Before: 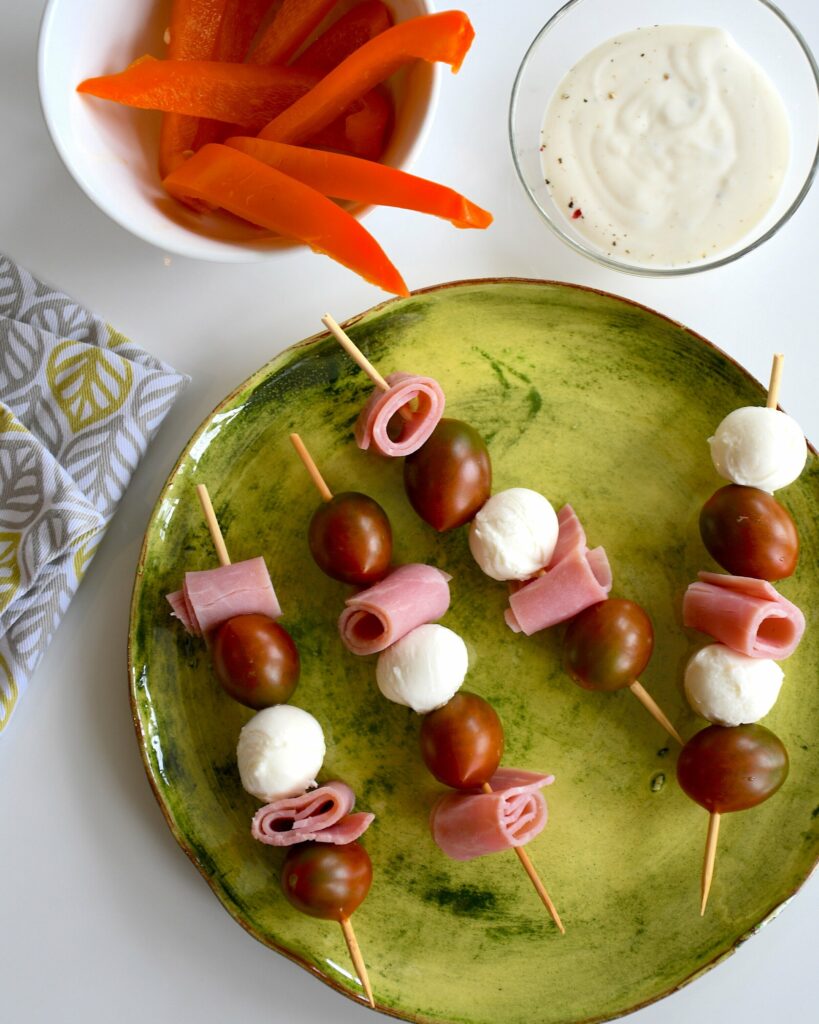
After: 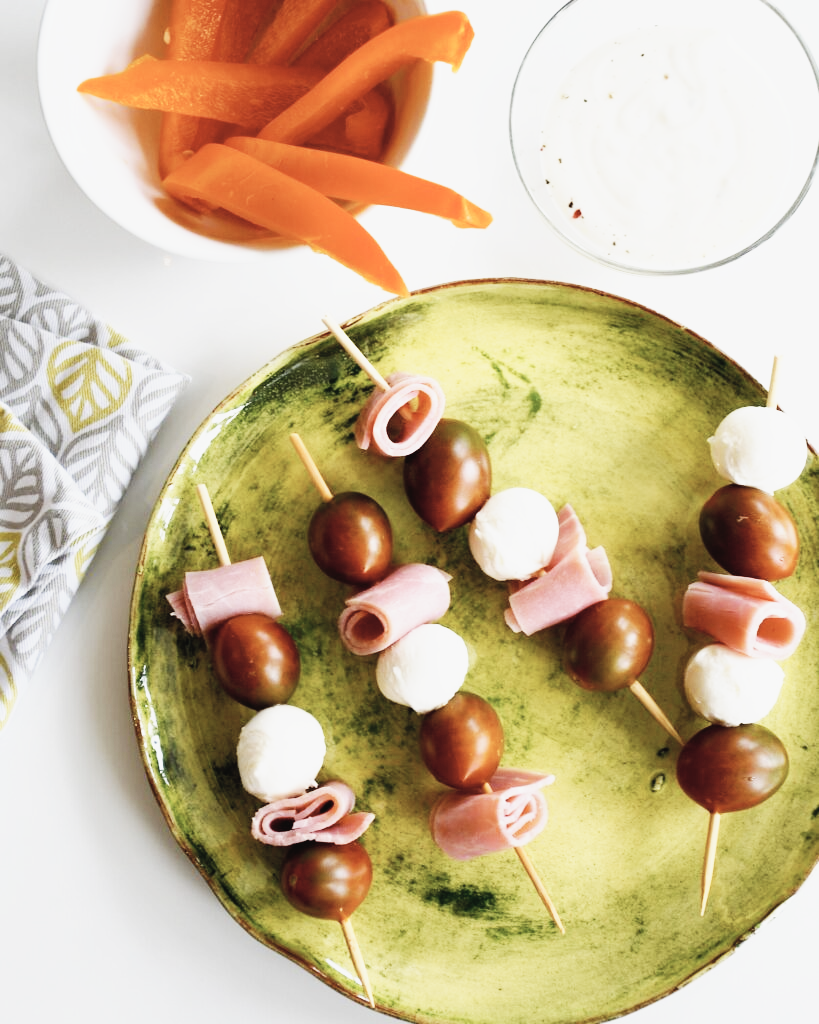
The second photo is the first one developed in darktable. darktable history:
base curve: curves: ch0 [(0, 0) (0.007, 0.004) (0.027, 0.03) (0.046, 0.07) (0.207, 0.54) (0.442, 0.872) (0.673, 0.972) (1, 1)], preserve colors none
contrast brightness saturation: contrast -0.05, saturation -0.41
